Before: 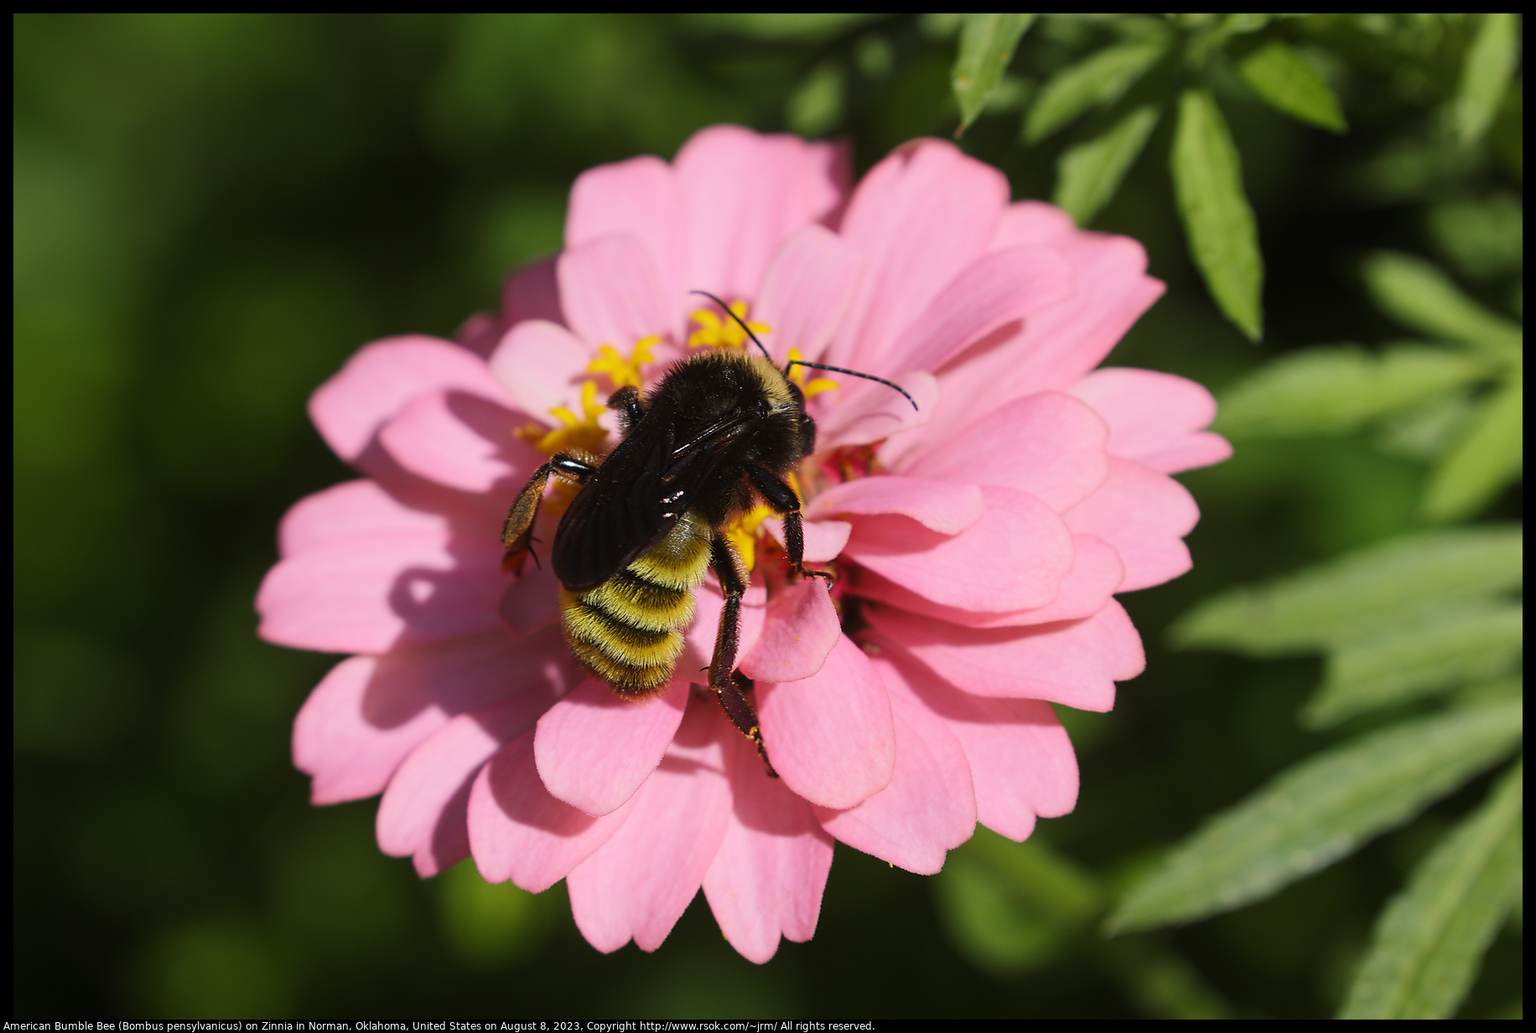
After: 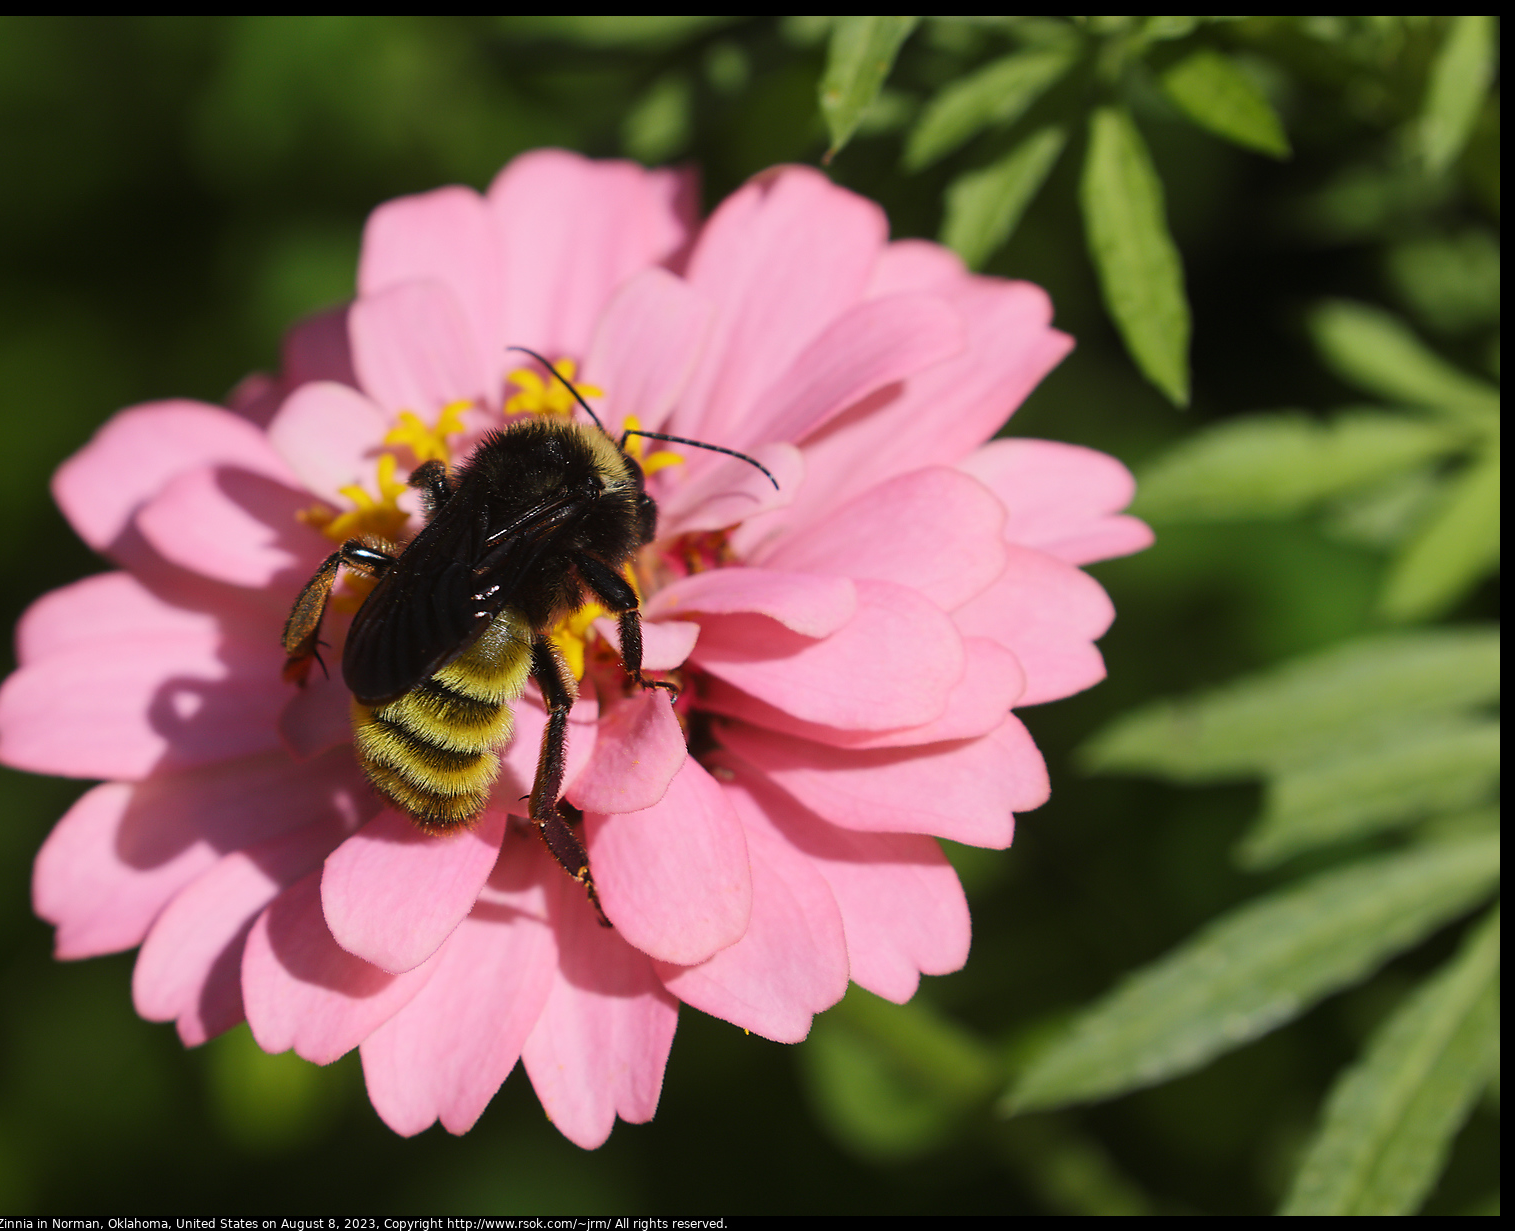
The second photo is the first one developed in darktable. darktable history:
crop: left 17.302%, bottom 0.035%
